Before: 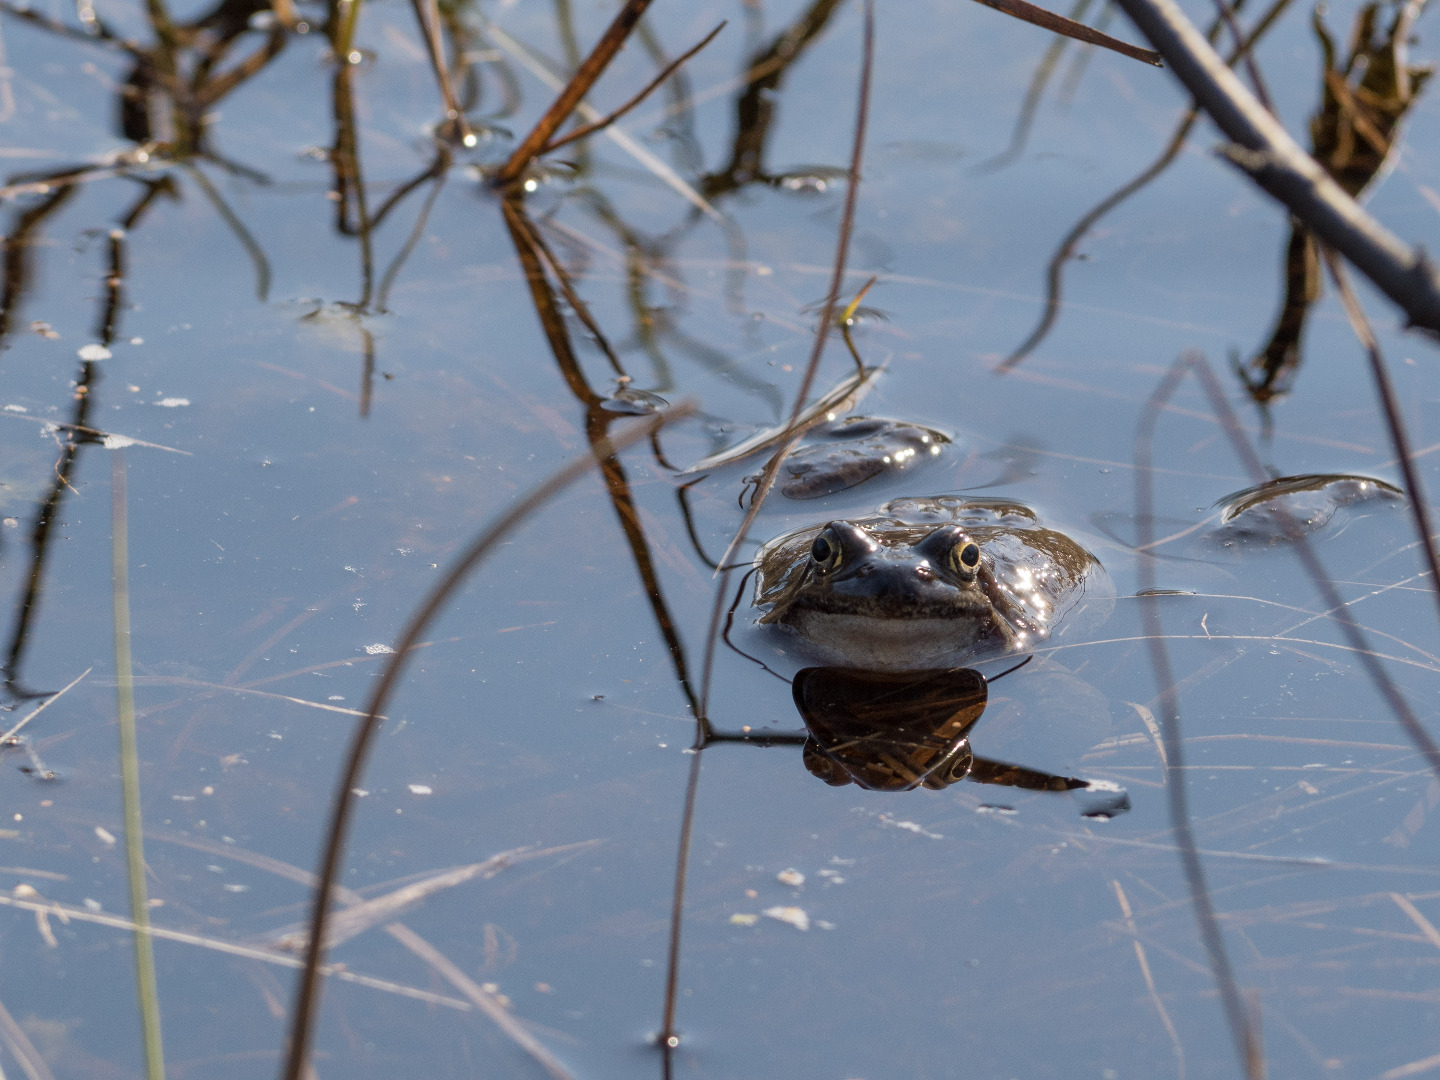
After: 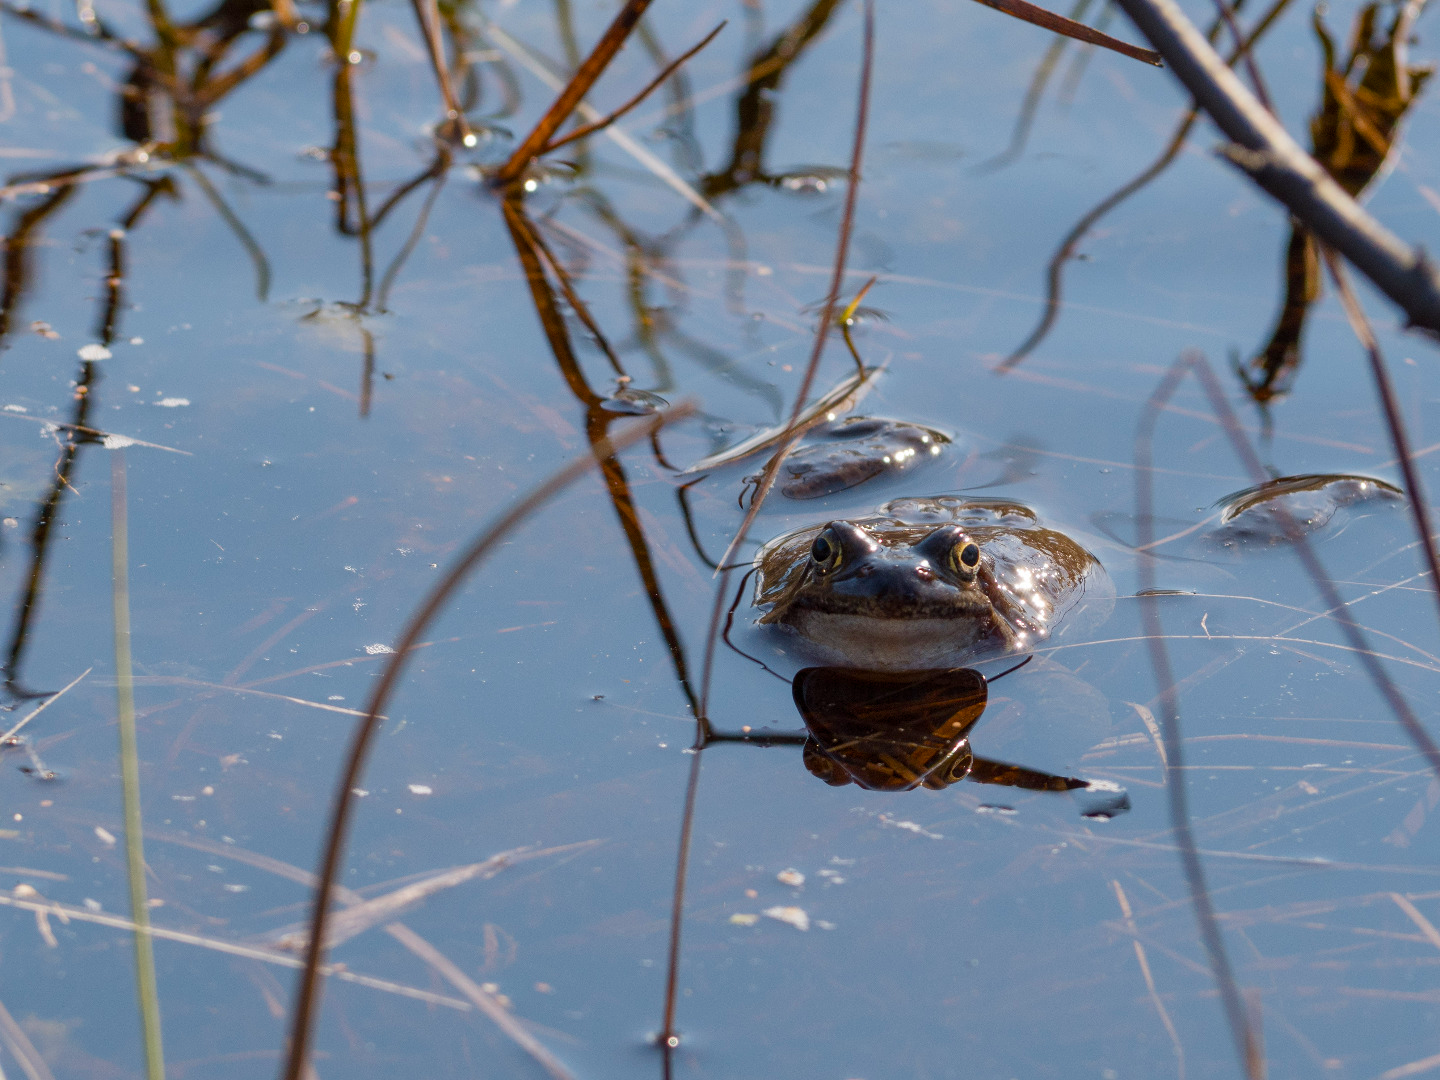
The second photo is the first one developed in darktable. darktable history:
color balance rgb: perceptual saturation grading › global saturation 20%, perceptual saturation grading › highlights -25%, perceptual saturation grading › shadows 25%
rotate and perspective: automatic cropping off
